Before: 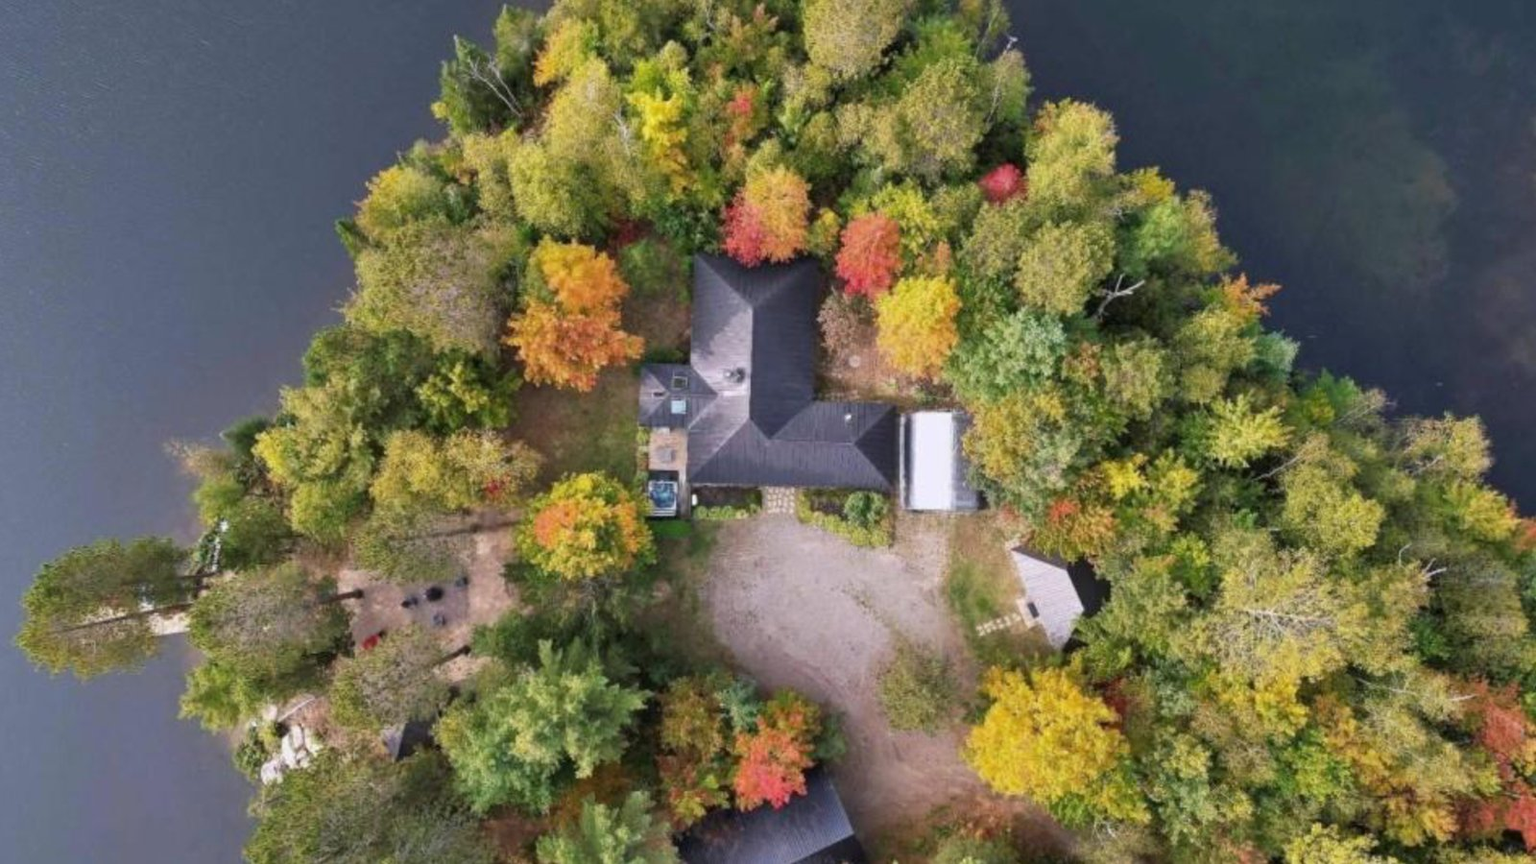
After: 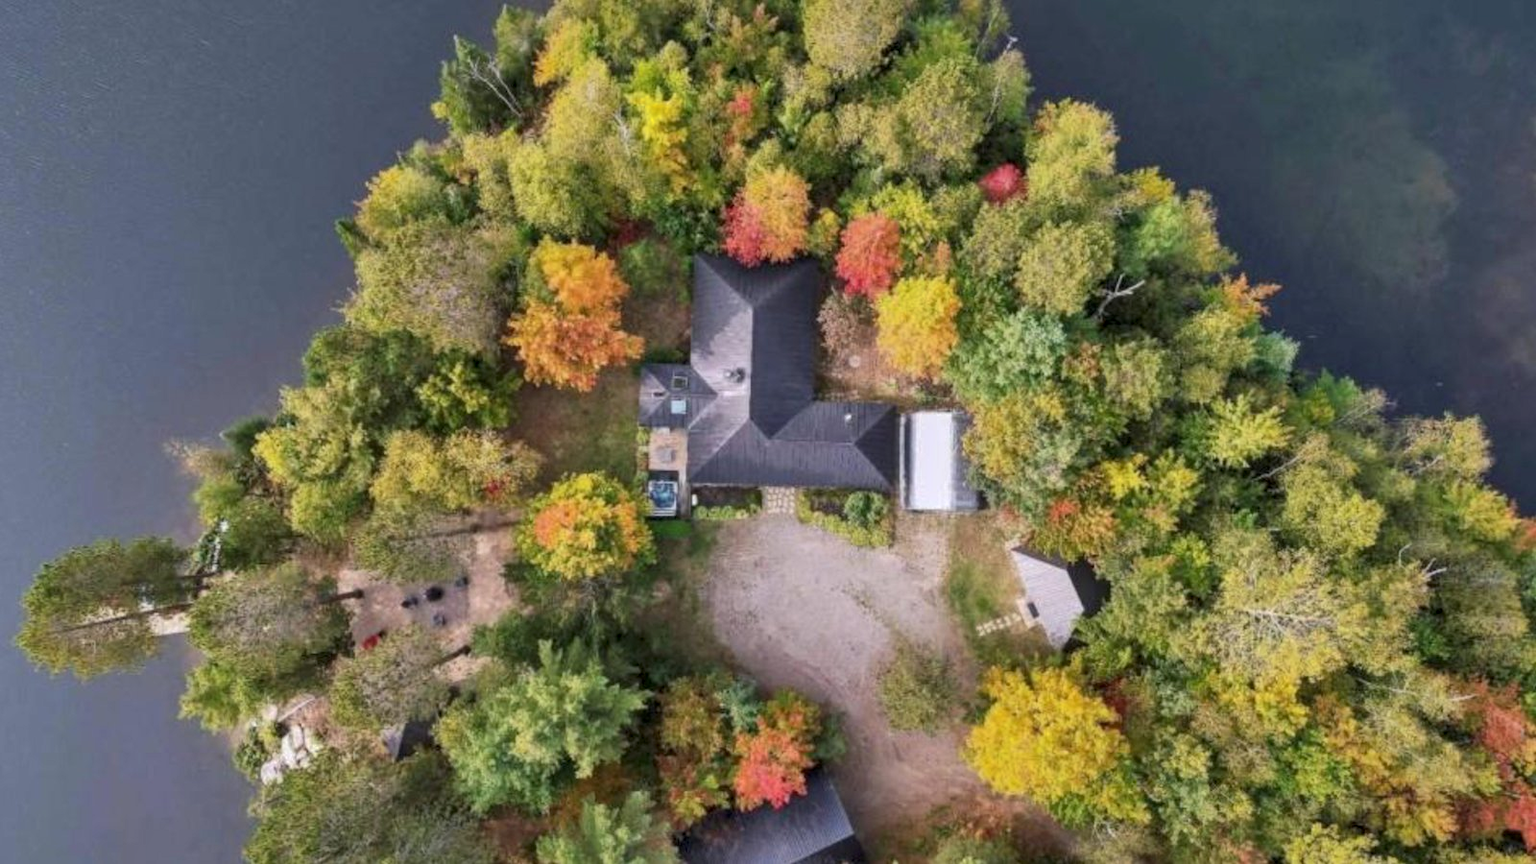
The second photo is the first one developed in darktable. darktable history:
shadows and highlights: shadows 40, highlights -60
local contrast: on, module defaults
